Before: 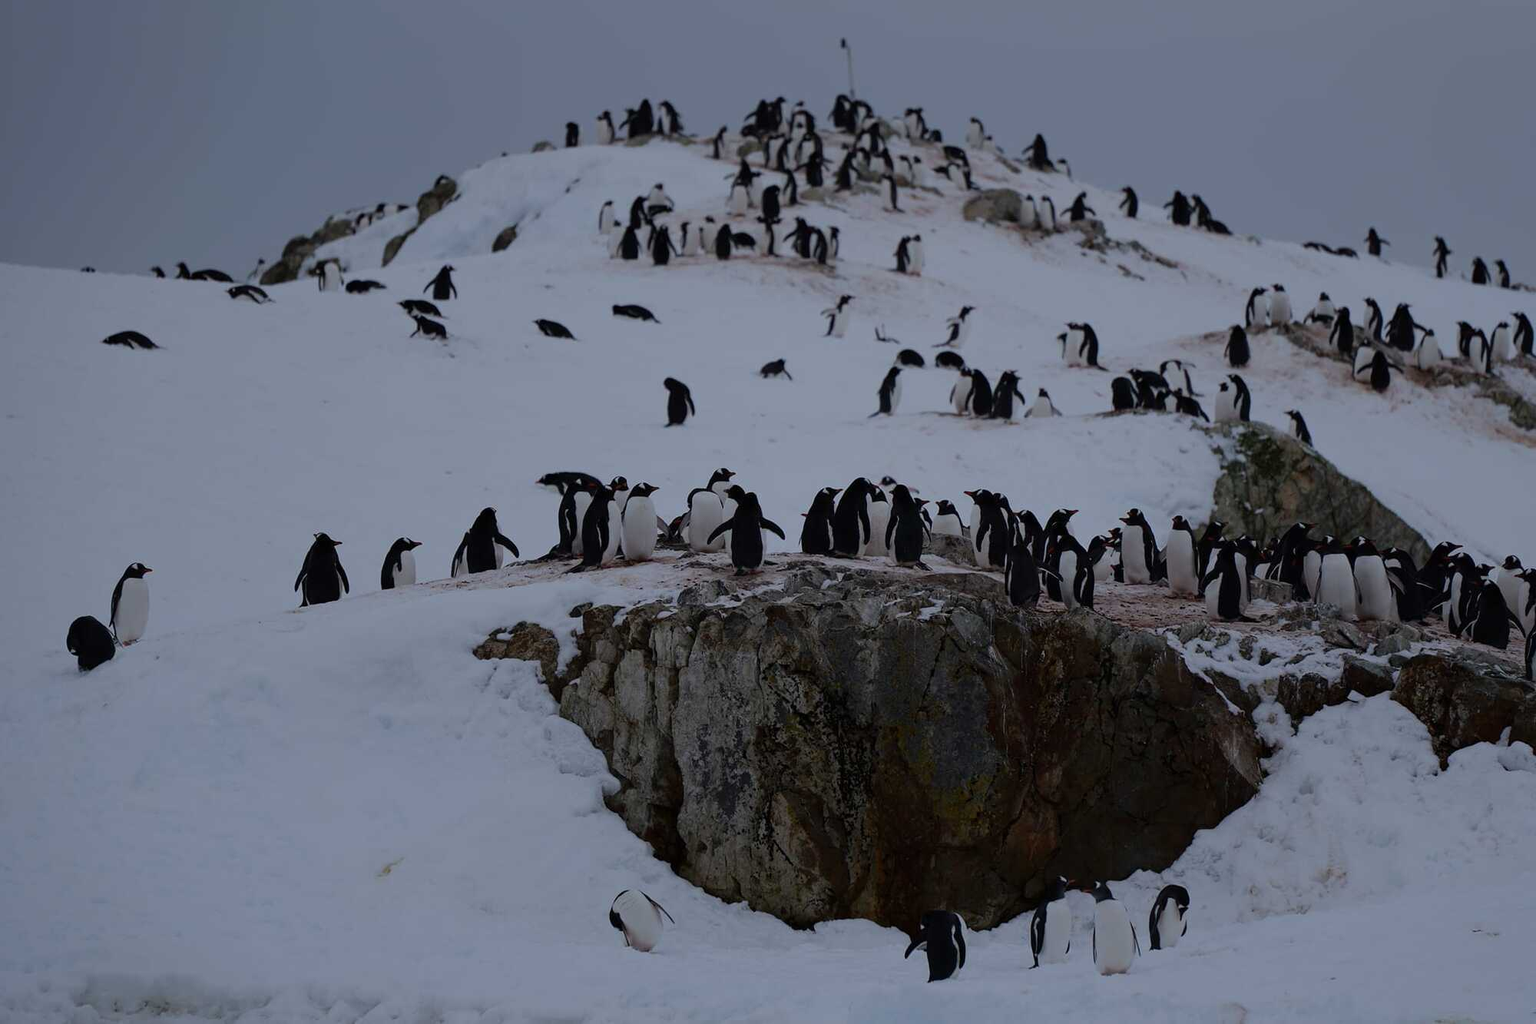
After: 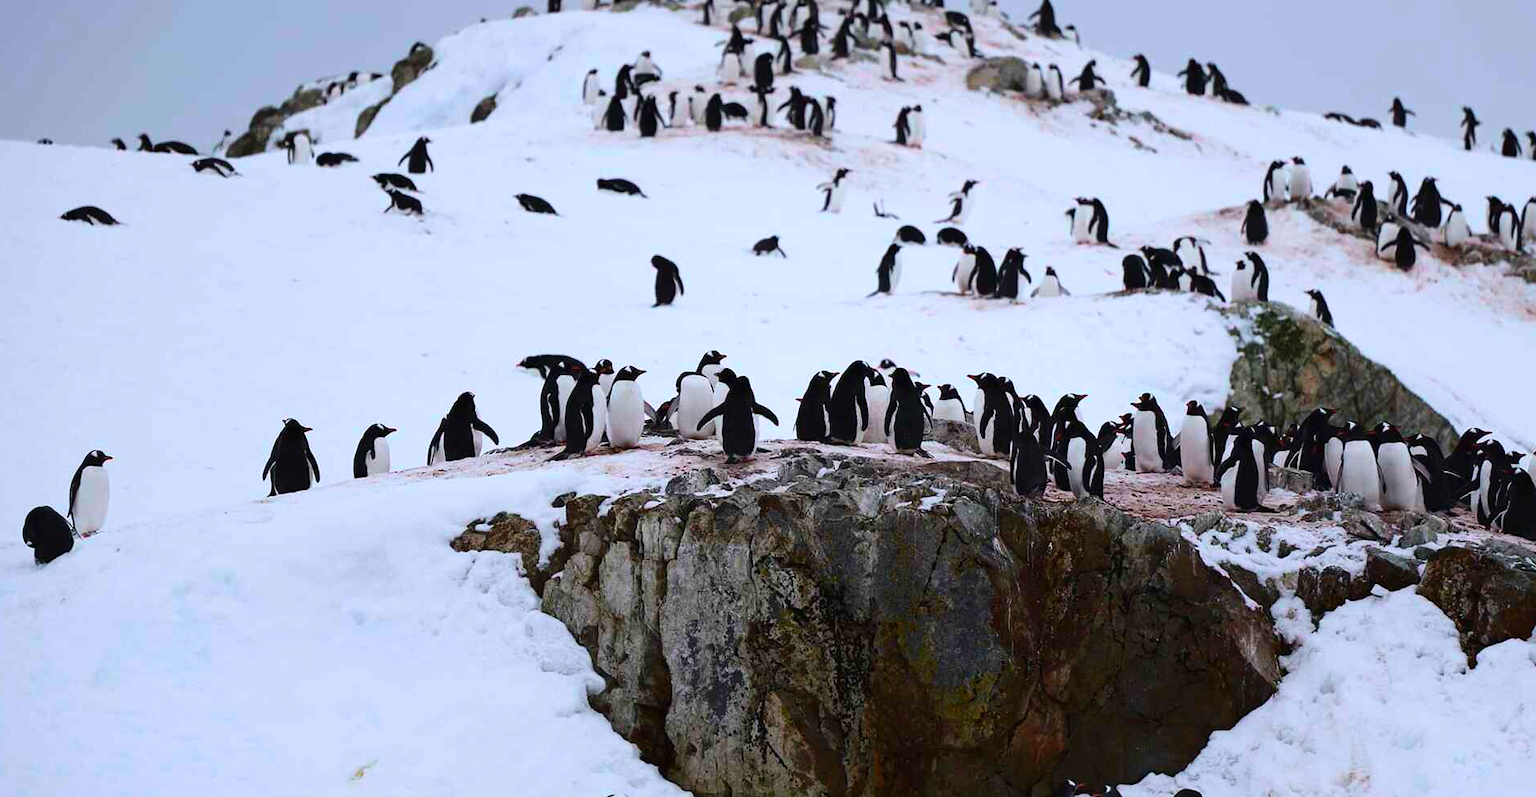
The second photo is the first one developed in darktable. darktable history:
exposure: black level correction -0.001, exposure 0.9 EV, compensate exposure bias true, compensate highlight preservation false
tone equalizer: -8 EV -0.417 EV, -7 EV -0.389 EV, -6 EV -0.333 EV, -5 EV -0.222 EV, -3 EV 0.222 EV, -2 EV 0.333 EV, -1 EV 0.389 EV, +0 EV 0.417 EV, edges refinement/feathering 500, mask exposure compensation -1.57 EV, preserve details no
tone curve: curves: ch0 [(0, 0) (0.389, 0.458) (0.745, 0.82) (0.849, 0.917) (0.919, 0.969) (1, 1)]; ch1 [(0, 0) (0.437, 0.404) (0.5, 0.5) (0.529, 0.55) (0.58, 0.6) (0.616, 0.649) (1, 1)]; ch2 [(0, 0) (0.442, 0.428) (0.5, 0.5) (0.525, 0.543) (0.585, 0.62) (1, 1)], color space Lab, independent channels, preserve colors none
crop and rotate: left 2.991%, top 13.302%, right 1.981%, bottom 12.636%
